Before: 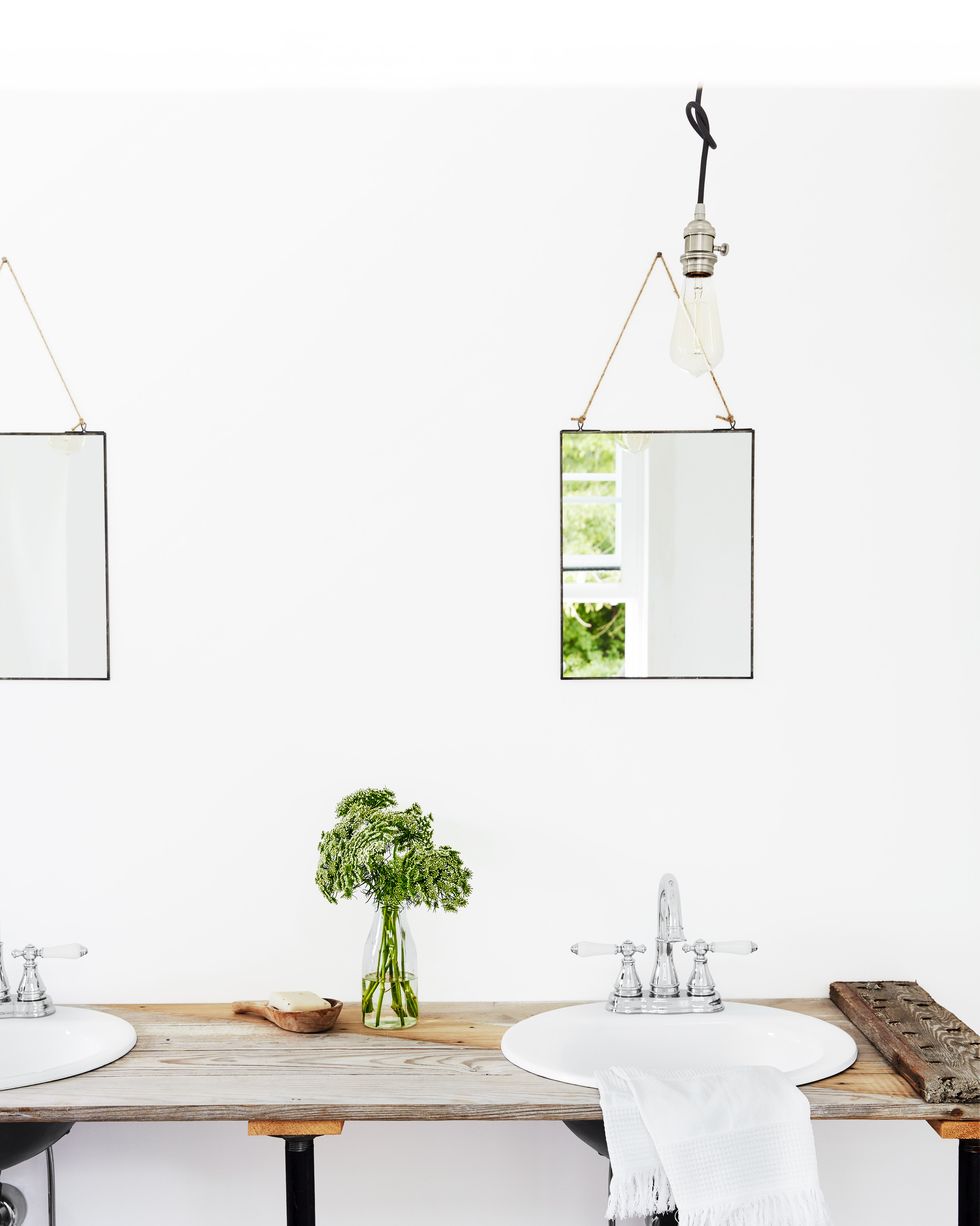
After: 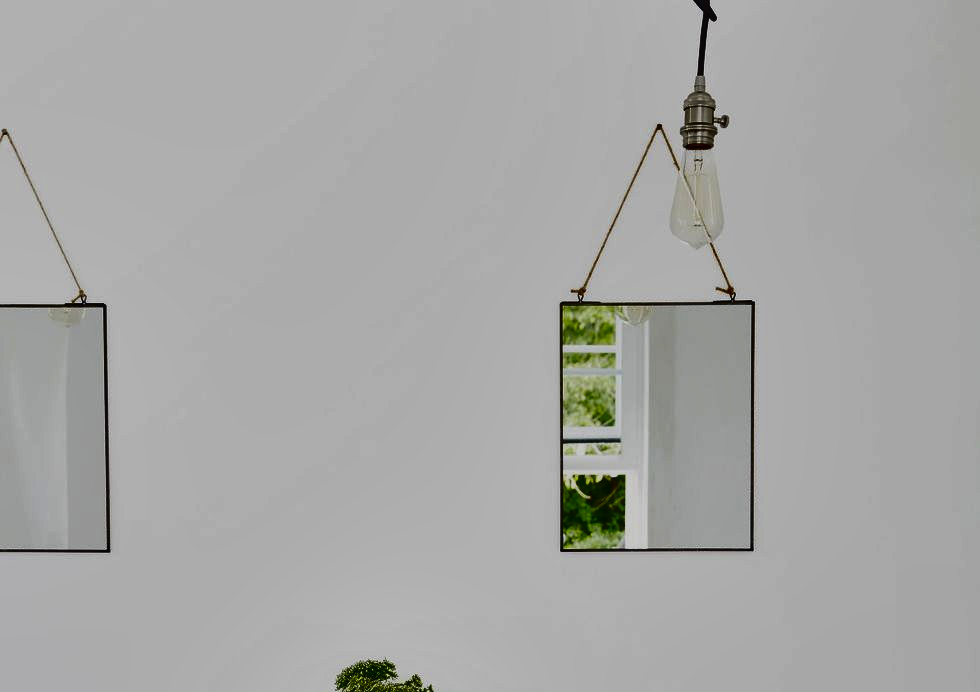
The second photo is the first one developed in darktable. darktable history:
shadows and highlights: shadows 79.5, white point adjustment -9.14, highlights -61.29, soften with gaussian
crop and rotate: top 10.508%, bottom 32.989%
